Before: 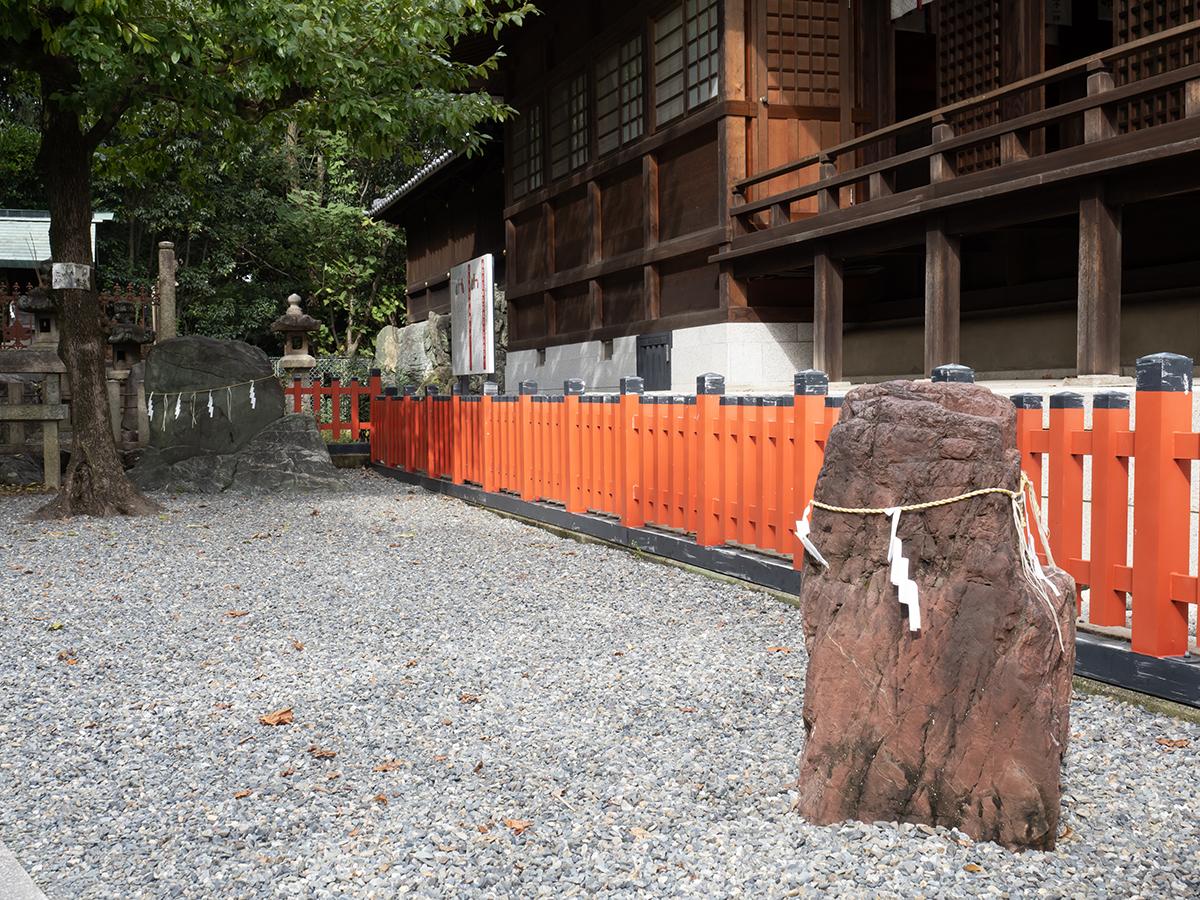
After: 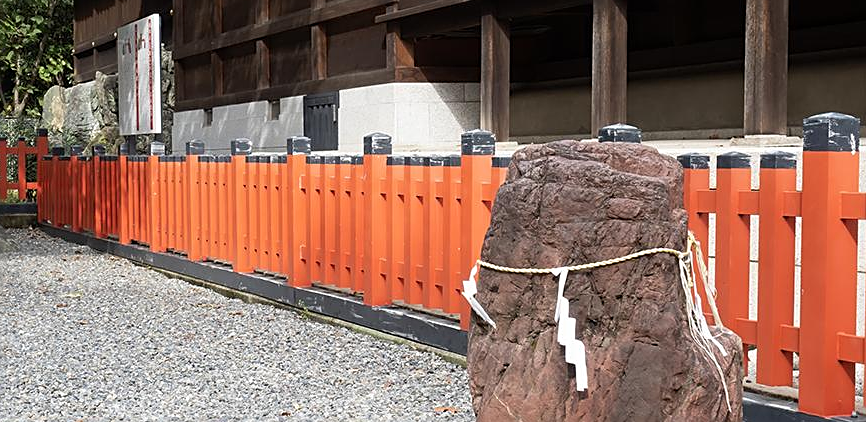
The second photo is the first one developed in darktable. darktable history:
crop and rotate: left 27.765%, top 26.754%, bottom 26.305%
sharpen: on, module defaults
